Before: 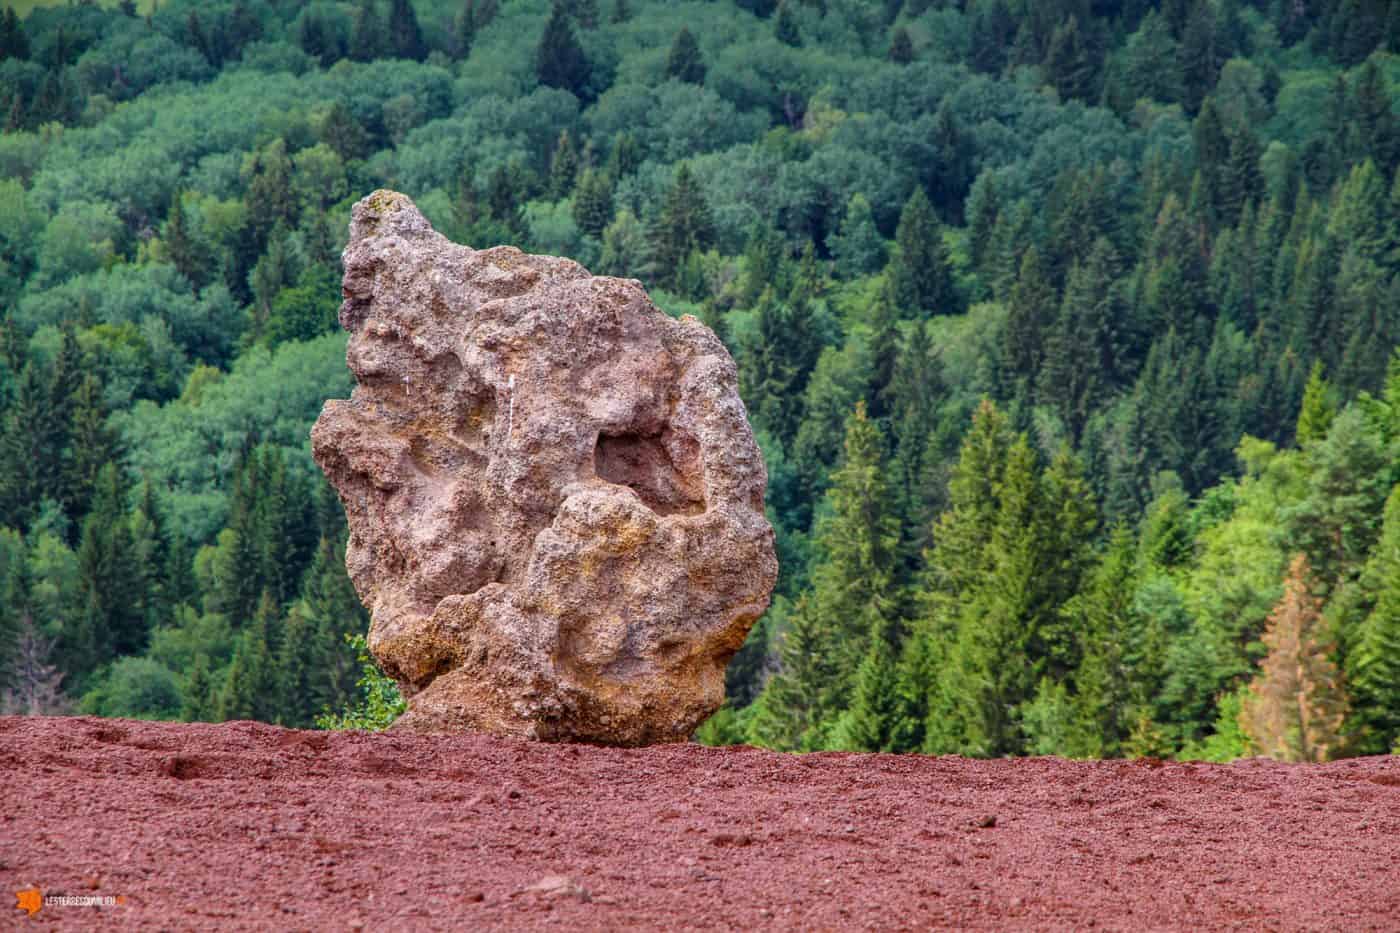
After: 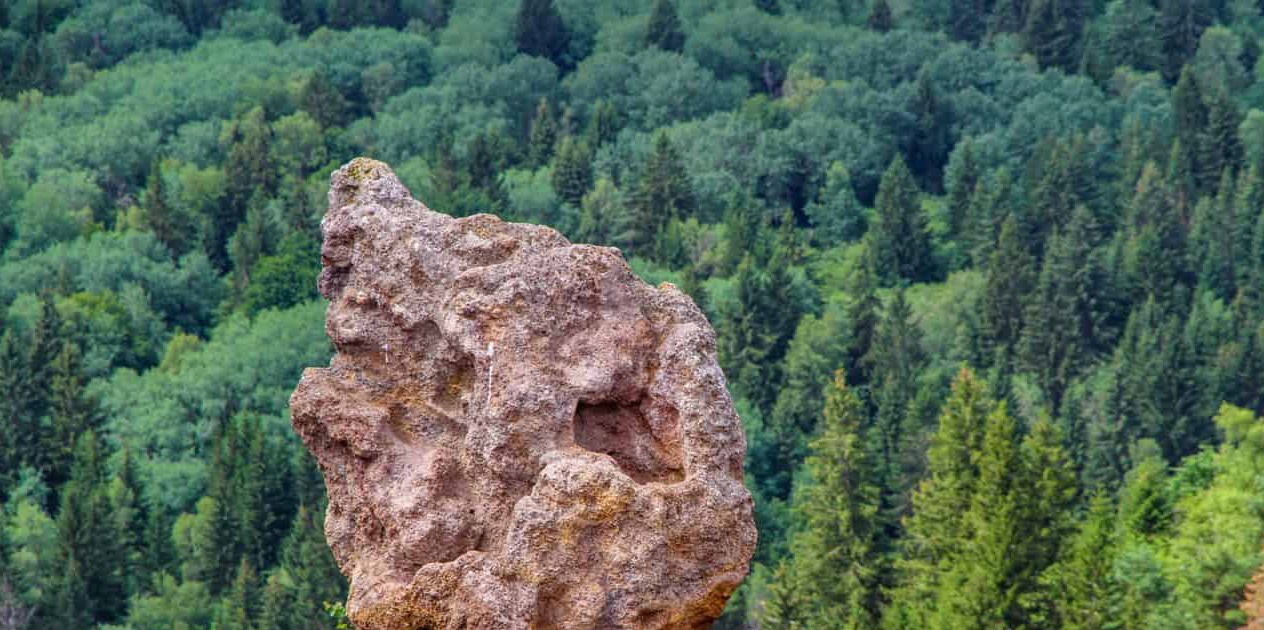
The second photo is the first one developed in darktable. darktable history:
tone equalizer: on, module defaults
shadows and highlights: shadows color adjustment 97.66%, soften with gaussian
crop: left 1.509%, top 3.452%, right 7.696%, bottom 28.452%
local contrast: mode bilateral grid, contrast 100, coarseness 100, detail 94%, midtone range 0.2
